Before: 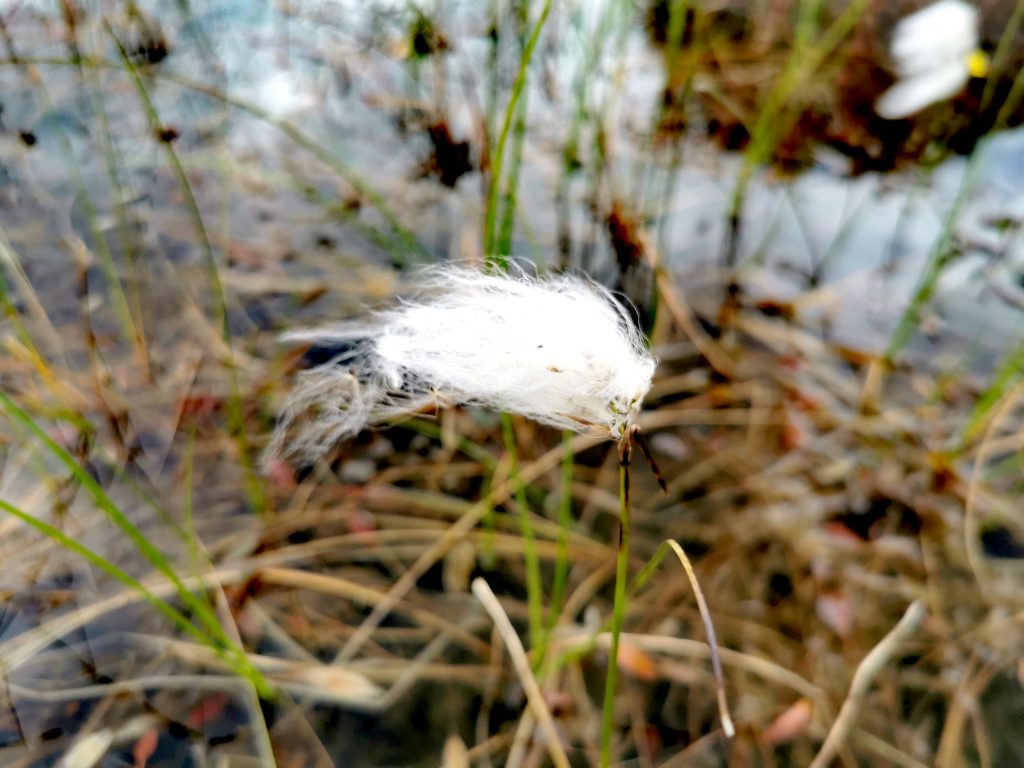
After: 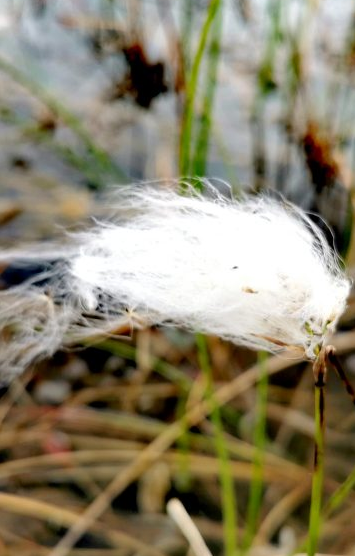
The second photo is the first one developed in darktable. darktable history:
crop and rotate: left 29.803%, top 10.366%, right 35.471%, bottom 17.216%
